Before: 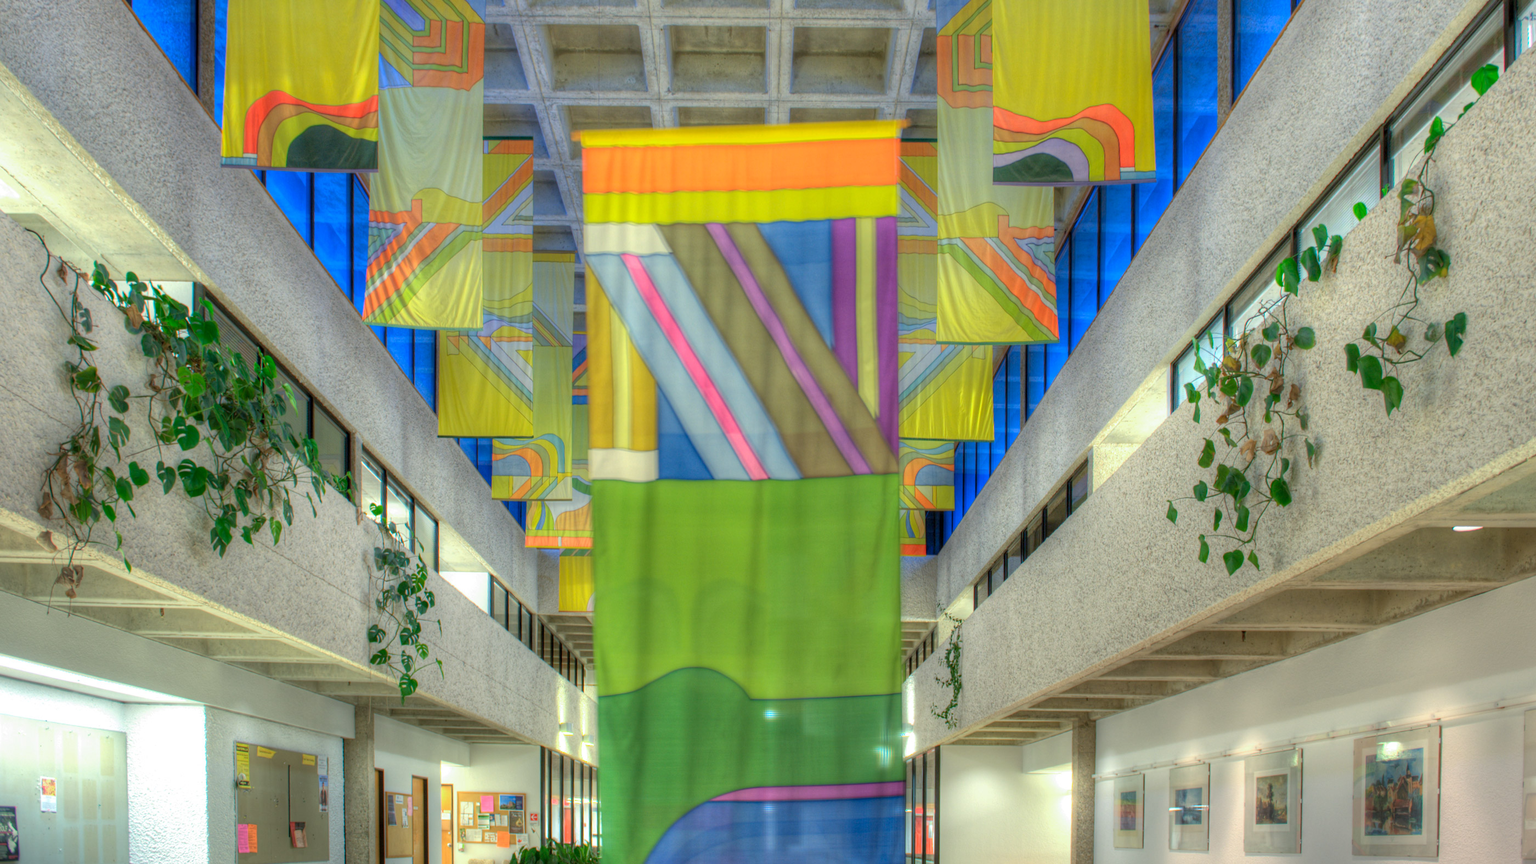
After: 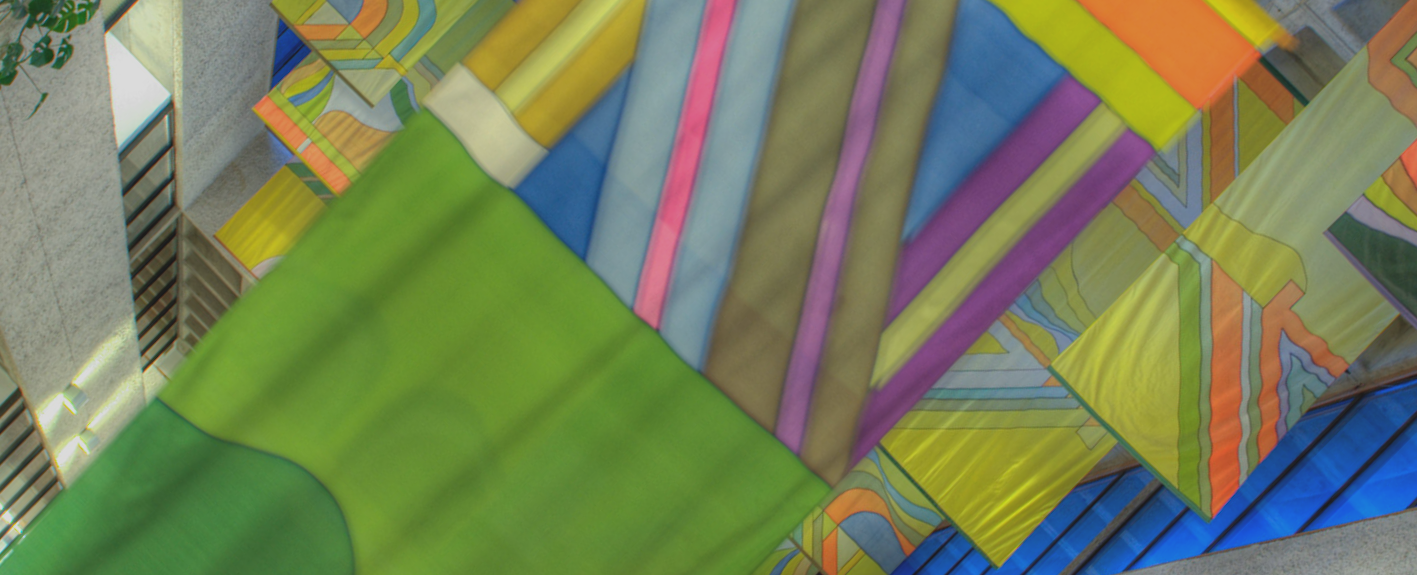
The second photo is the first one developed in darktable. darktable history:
crop and rotate: angle -44.39°, top 16.728%, right 0.868%, bottom 11.747%
exposure: black level correction -0.015, exposure -0.5 EV, compensate exposure bias true, compensate highlight preservation false
